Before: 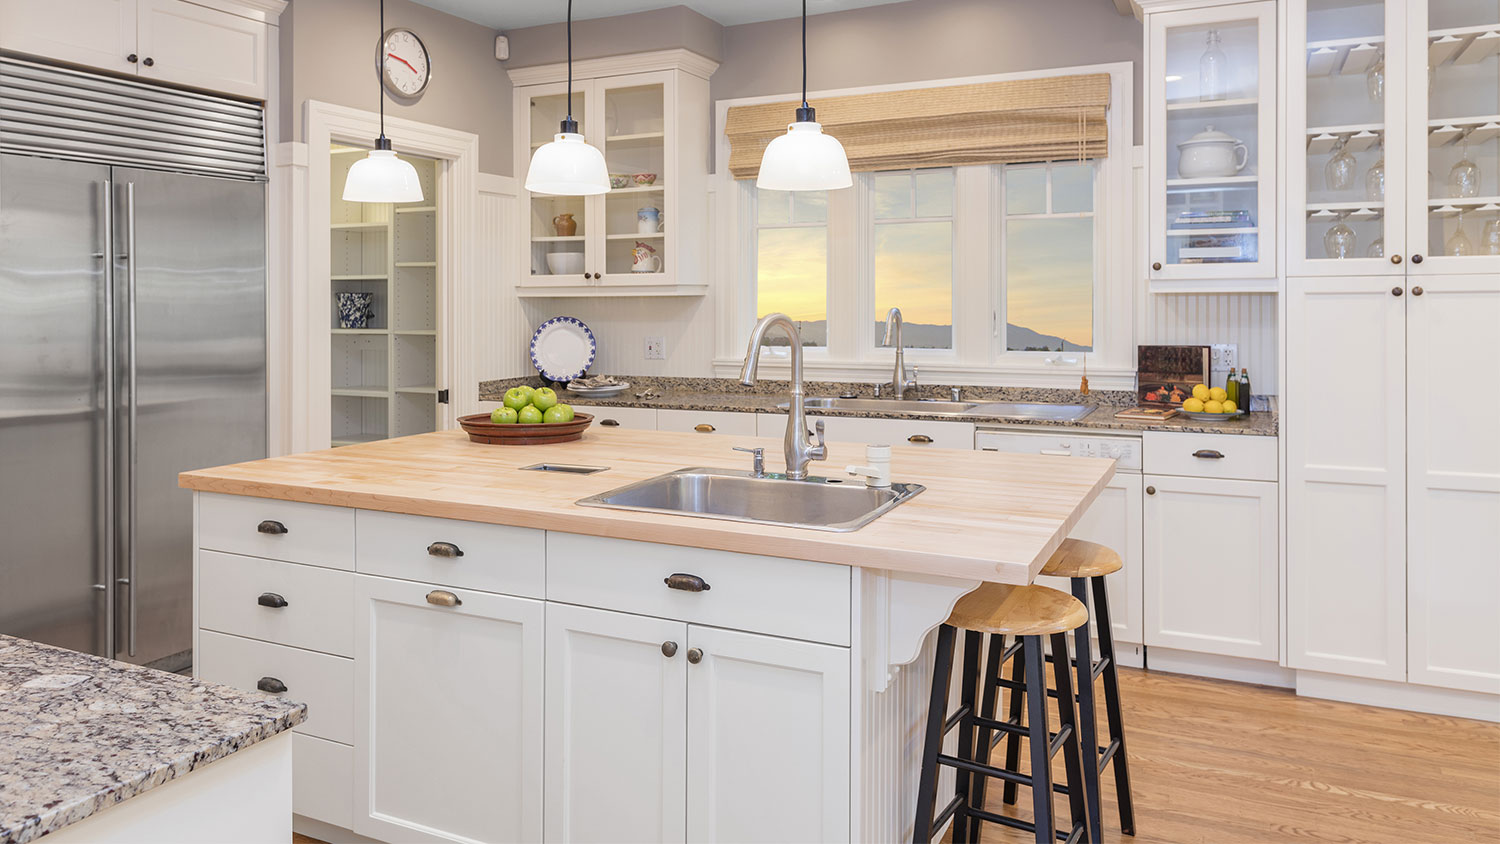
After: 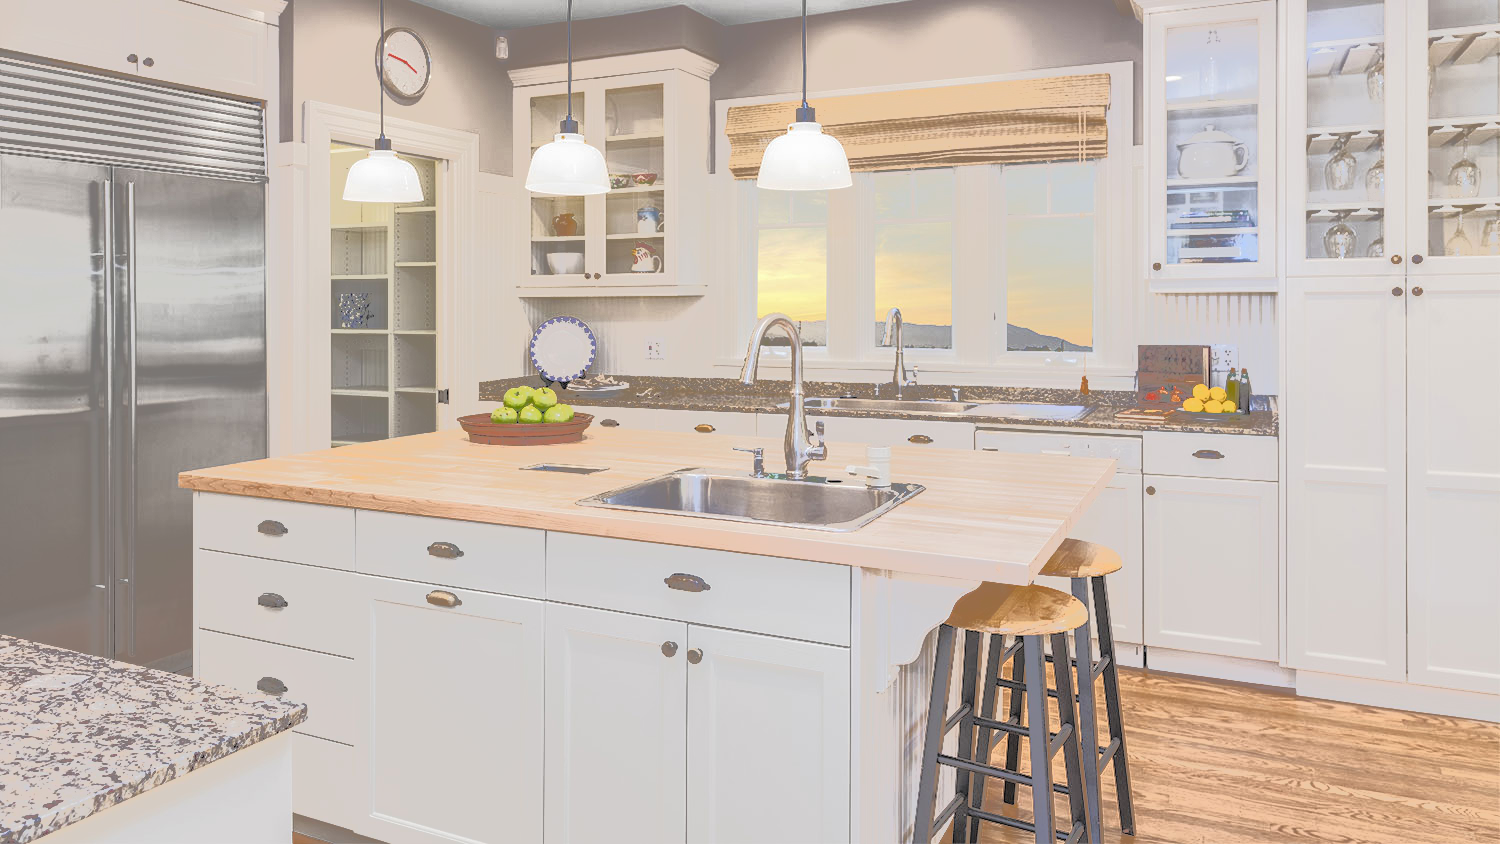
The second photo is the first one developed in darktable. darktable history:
tone curve: curves: ch0 [(0, 0) (0.003, 0.011) (0.011, 0.043) (0.025, 0.133) (0.044, 0.226) (0.069, 0.303) (0.1, 0.371) (0.136, 0.429) (0.177, 0.482) (0.224, 0.516) (0.277, 0.539) (0.335, 0.535) (0.399, 0.517) (0.468, 0.498) (0.543, 0.523) (0.623, 0.655) (0.709, 0.83) (0.801, 0.827) (0.898, 0.89) (1, 1)], color space Lab, independent channels
